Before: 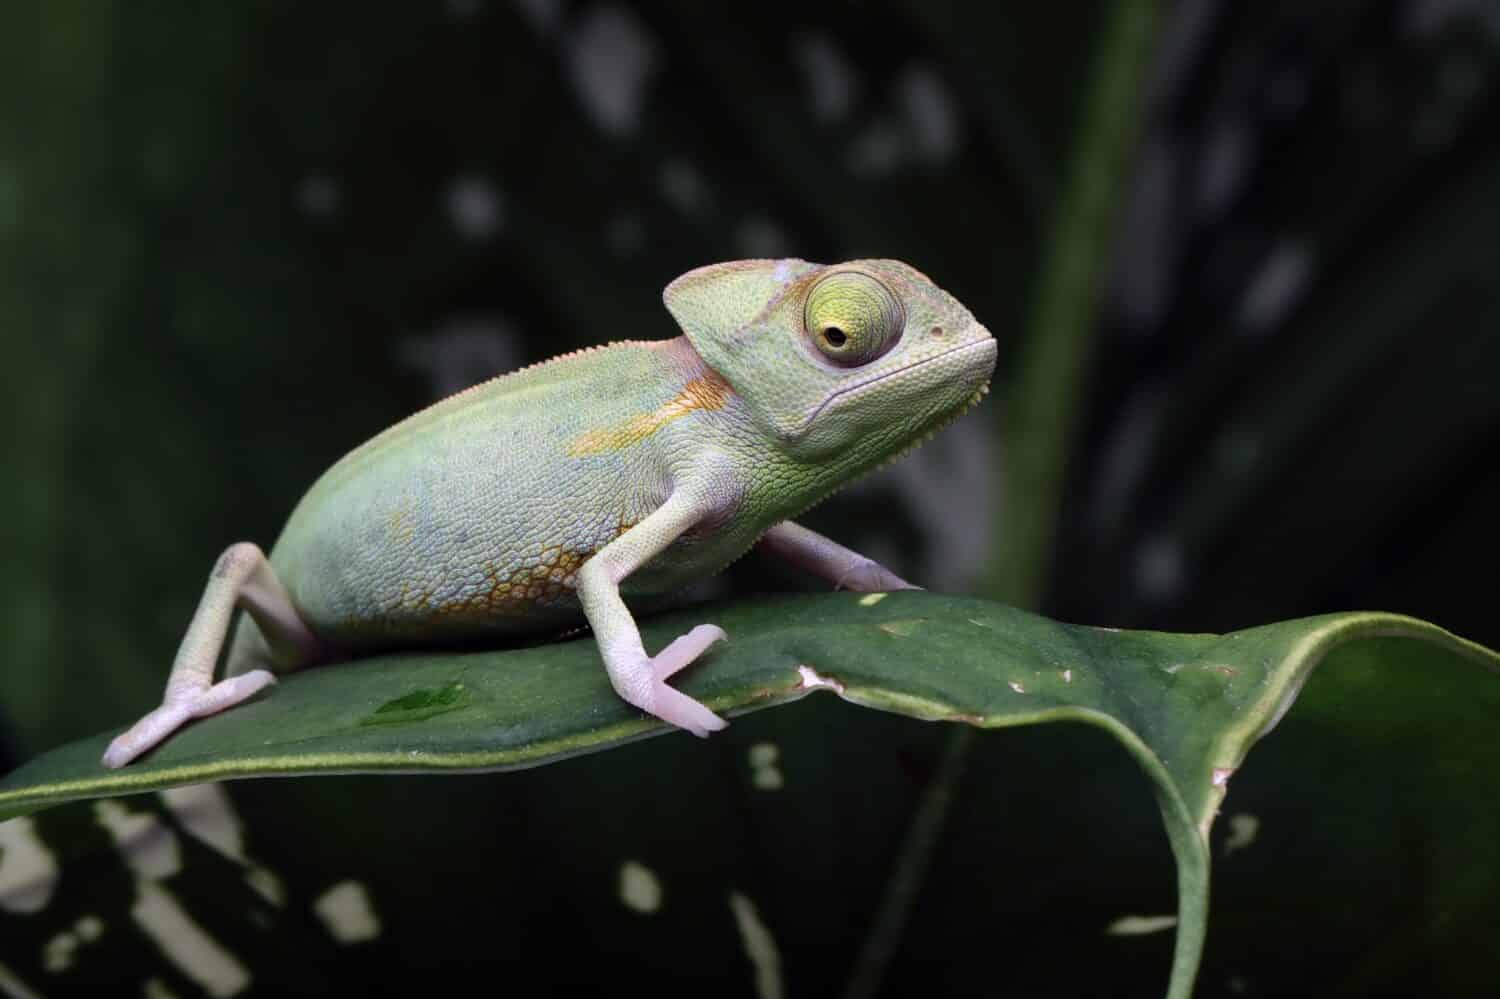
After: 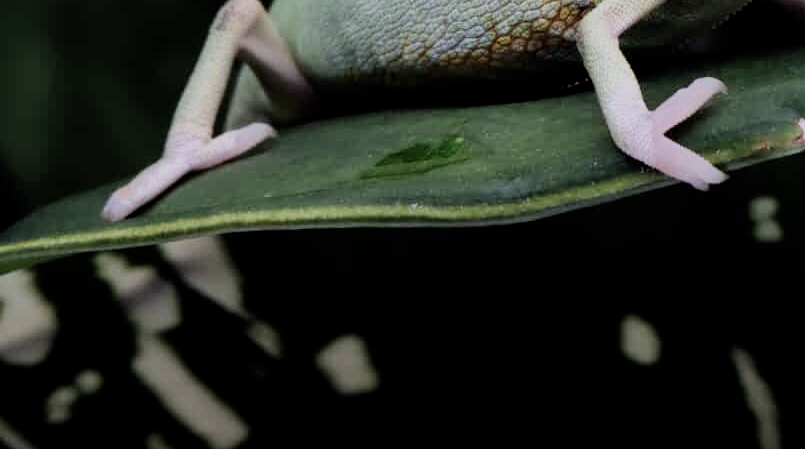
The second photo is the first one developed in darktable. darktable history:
crop and rotate: top 54.833%, right 46.282%, bottom 0.132%
contrast brightness saturation: saturation -0.047
filmic rgb: middle gray luminance 29.21%, black relative exposure -10.22 EV, white relative exposure 5.48 EV, target black luminance 0%, hardness 3.97, latitude 2.65%, contrast 1.123, highlights saturation mix 3.74%, shadows ↔ highlights balance 15.74%
